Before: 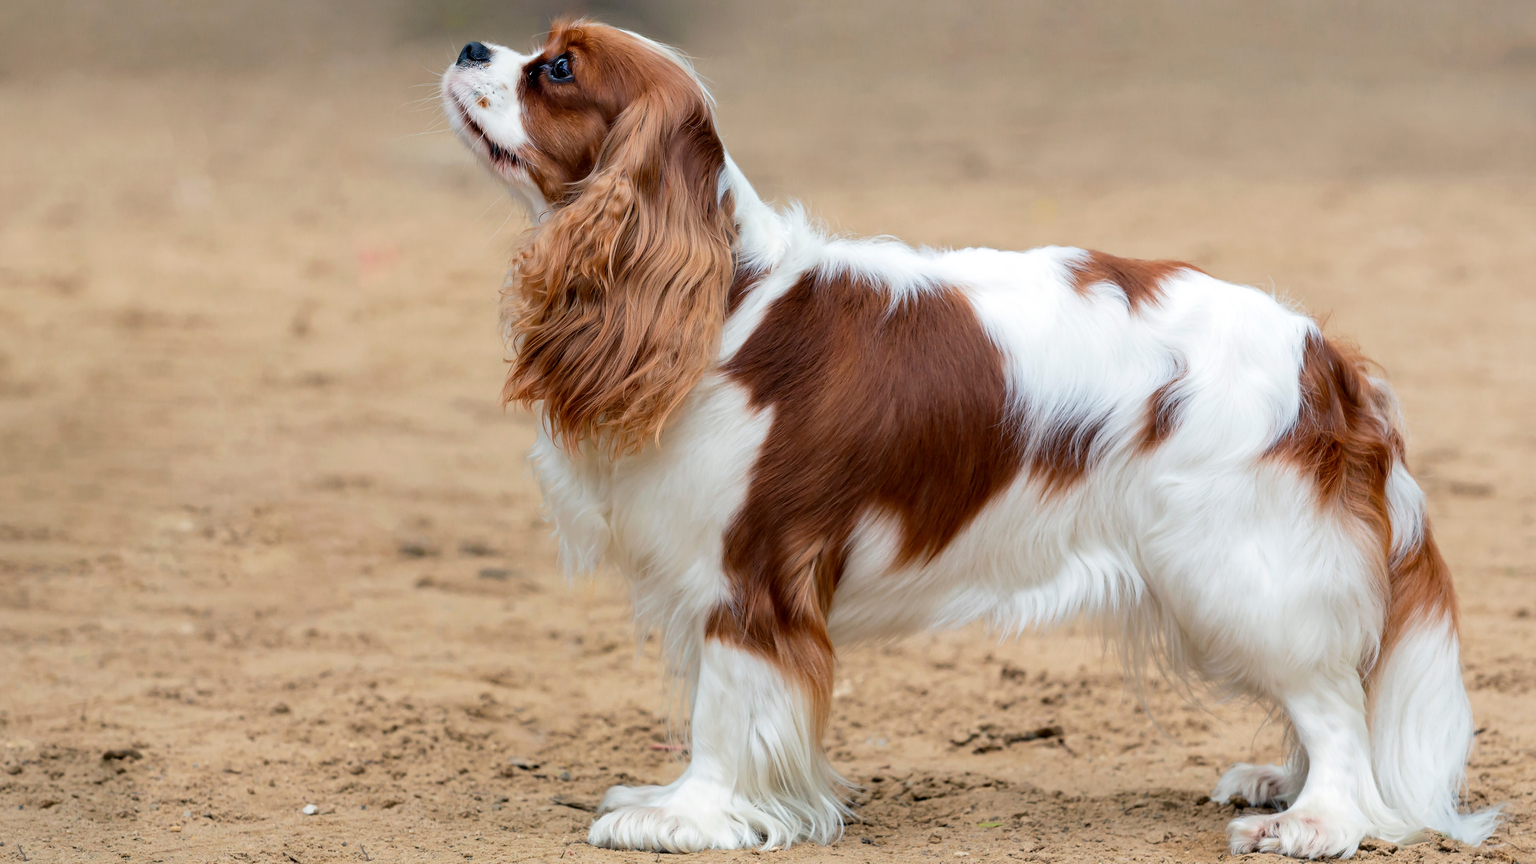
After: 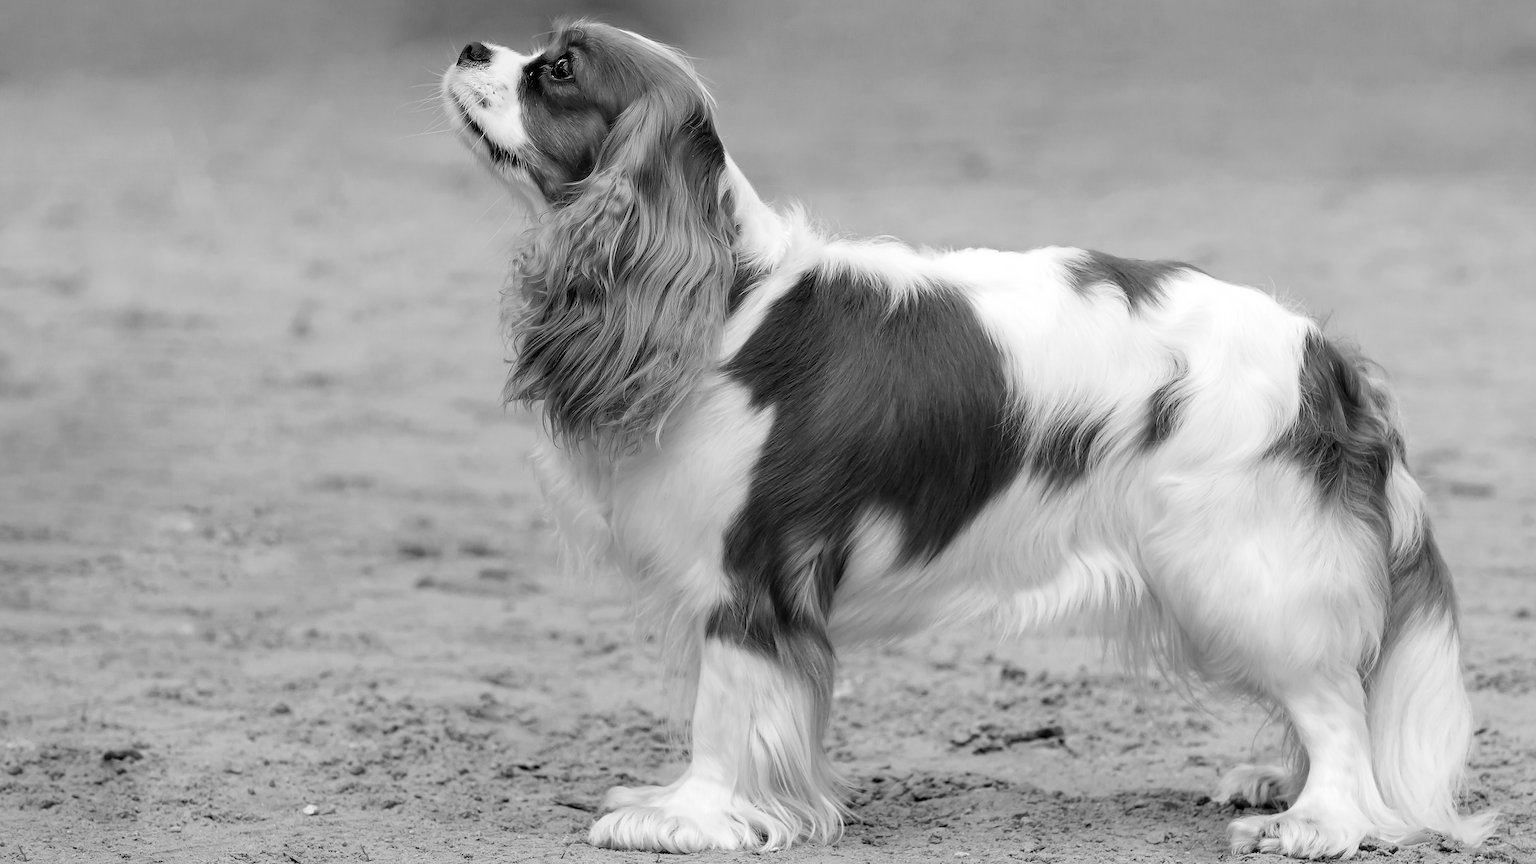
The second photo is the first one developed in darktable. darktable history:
sharpen: on, module defaults
monochrome: a -3.63, b -0.465
